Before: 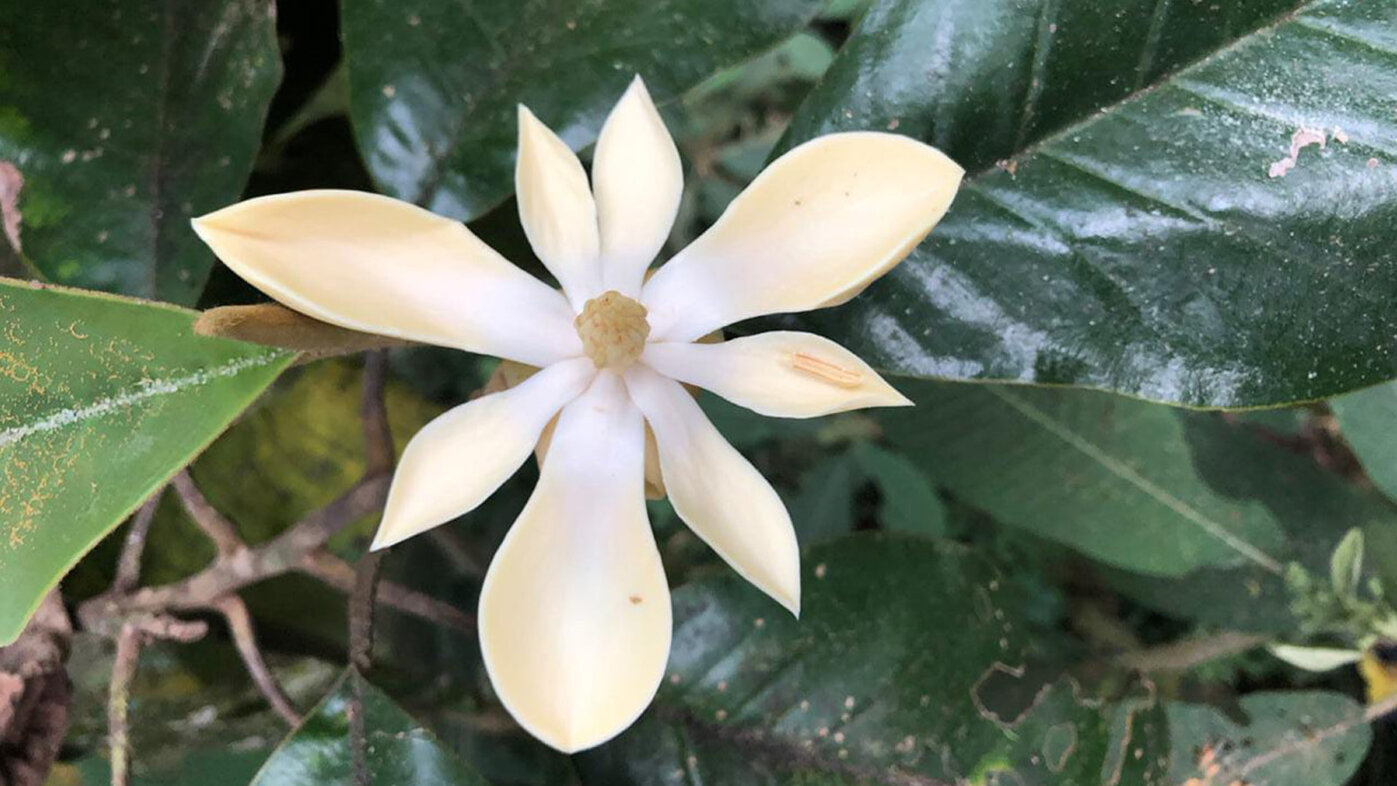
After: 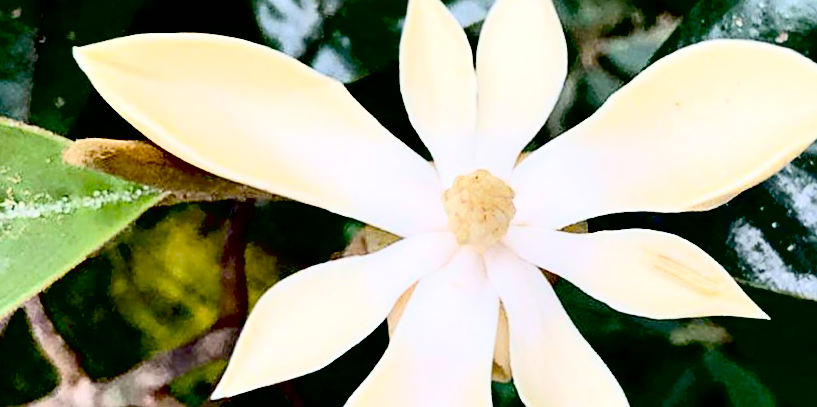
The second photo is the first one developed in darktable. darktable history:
crop and rotate: angle -6.88°, left 2.061%, top 6.978%, right 27.372%, bottom 30.577%
tone curve: curves: ch0 [(0, 0) (0.003, 0.003) (0.011, 0.013) (0.025, 0.029) (0.044, 0.052) (0.069, 0.081) (0.1, 0.116) (0.136, 0.158) (0.177, 0.207) (0.224, 0.268) (0.277, 0.373) (0.335, 0.465) (0.399, 0.565) (0.468, 0.674) (0.543, 0.79) (0.623, 0.853) (0.709, 0.918) (0.801, 0.956) (0.898, 0.977) (1, 1)], color space Lab, independent channels, preserve colors none
exposure: black level correction 0.058, compensate highlight preservation false
sharpen: on, module defaults
